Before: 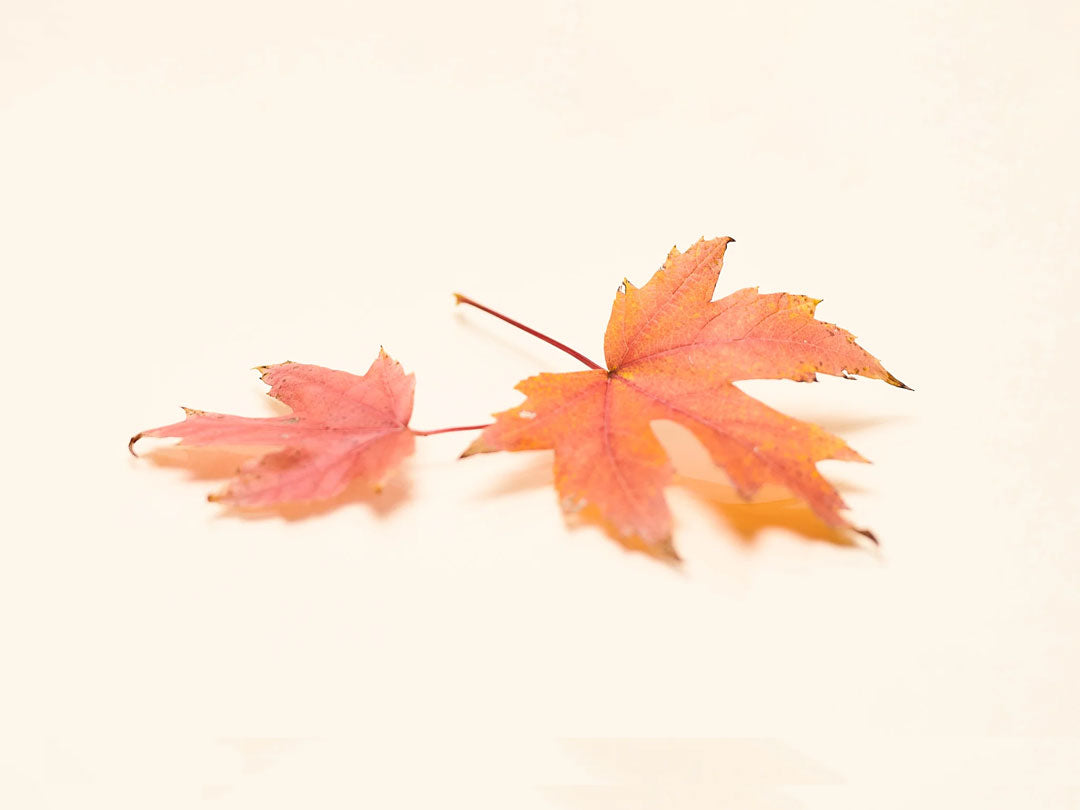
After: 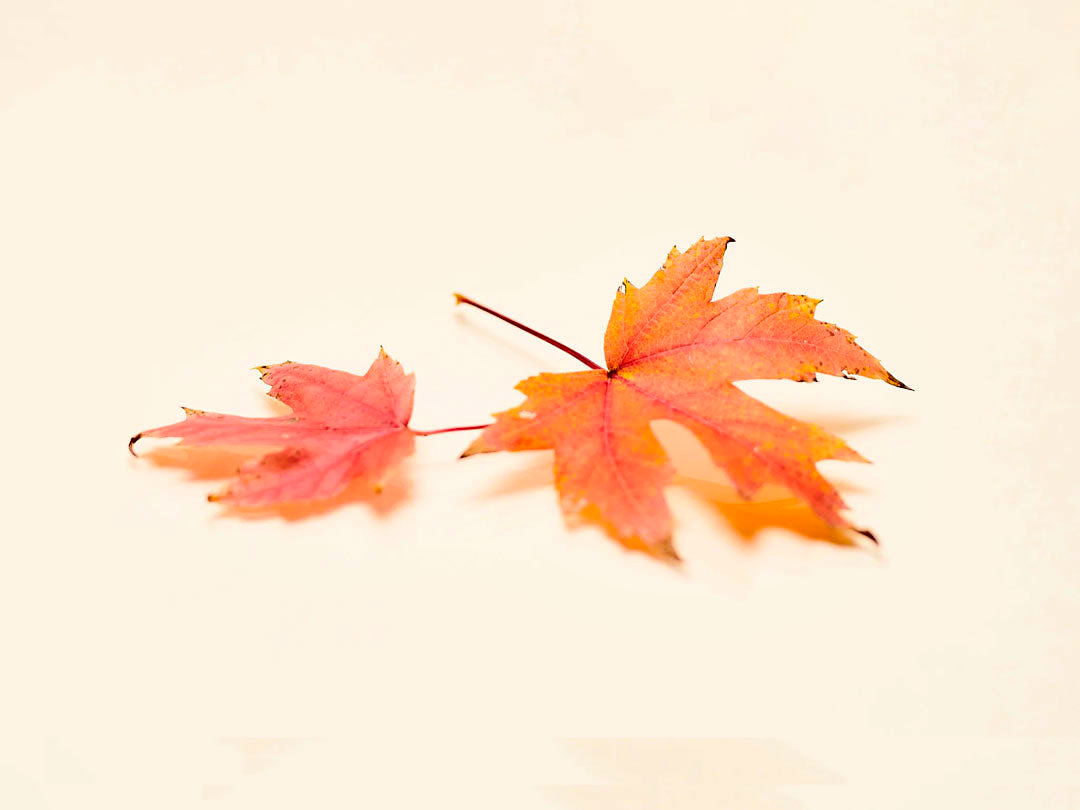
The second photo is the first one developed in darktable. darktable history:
contrast brightness saturation: contrast 0.07
shadows and highlights: soften with gaussian
levels: mode automatic
rgb curve: curves: ch0 [(0, 0) (0.284, 0.292) (0.505, 0.644) (1, 1)]; ch1 [(0, 0) (0.284, 0.292) (0.505, 0.644) (1, 1)]; ch2 [(0, 0) (0.284, 0.292) (0.505, 0.644) (1, 1)], compensate middle gray true
